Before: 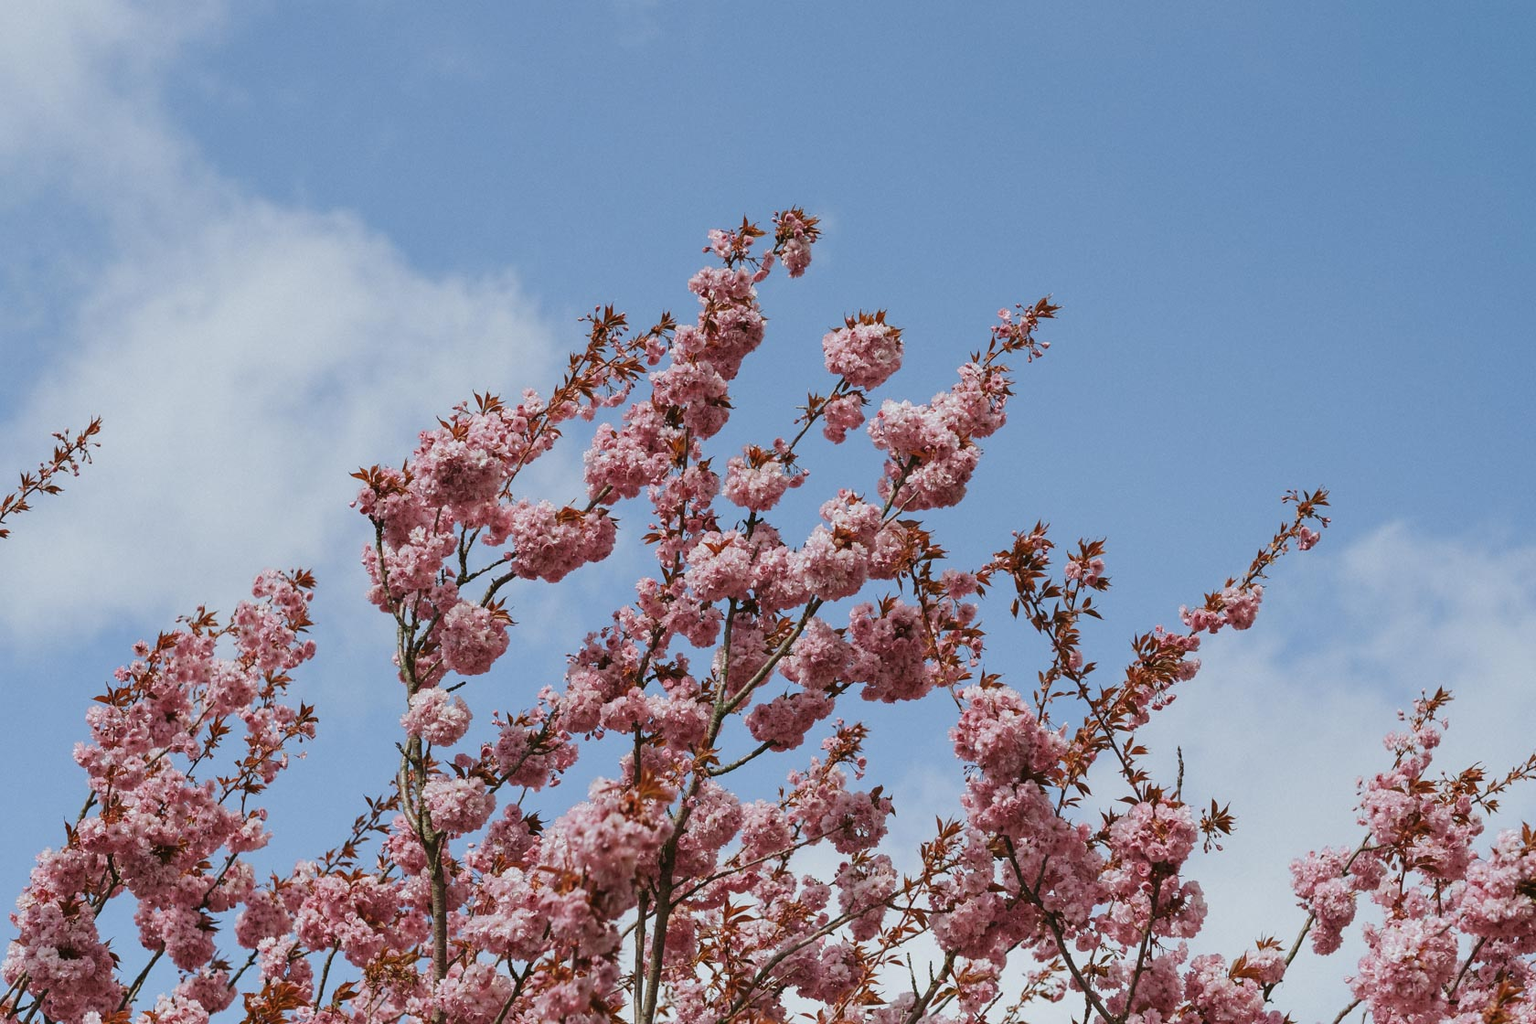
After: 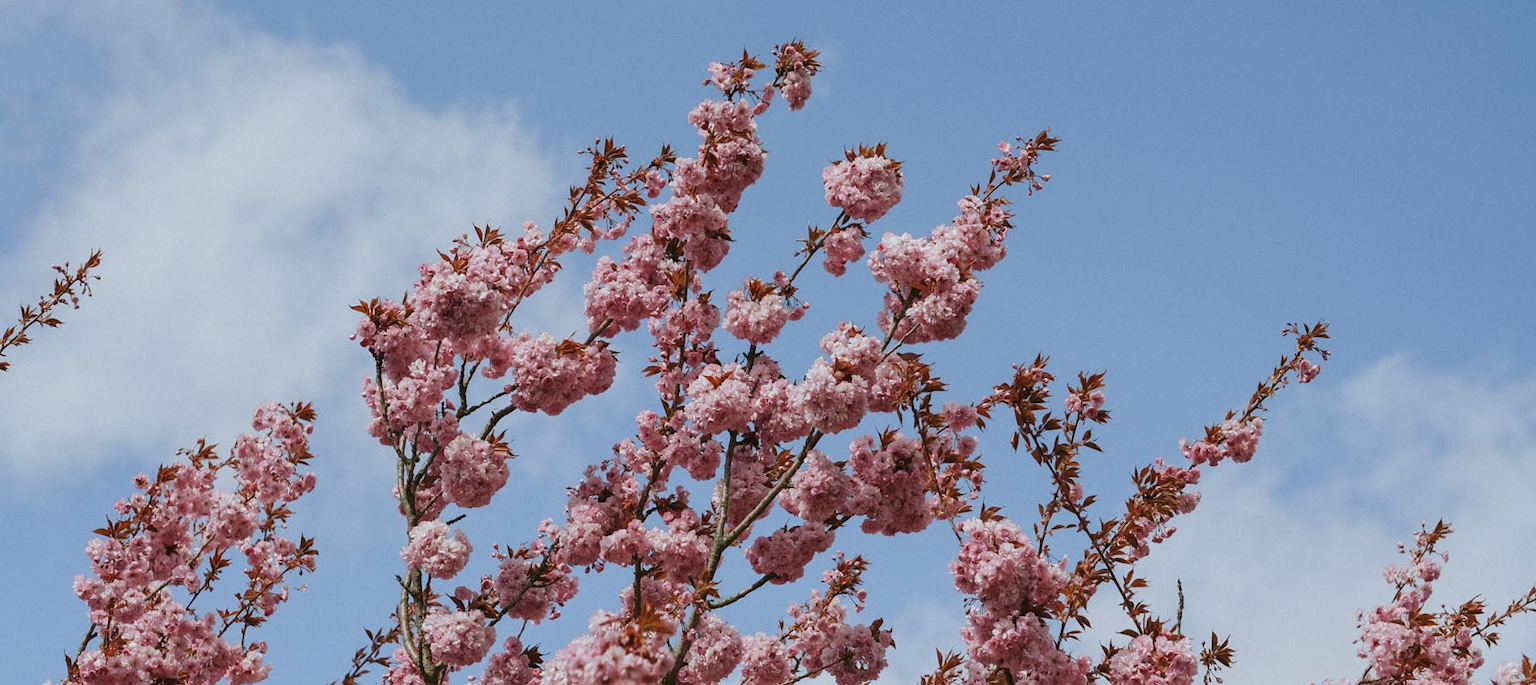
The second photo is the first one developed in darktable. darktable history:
crop: top 16.346%, bottom 16.678%
exposure: compensate highlight preservation false
